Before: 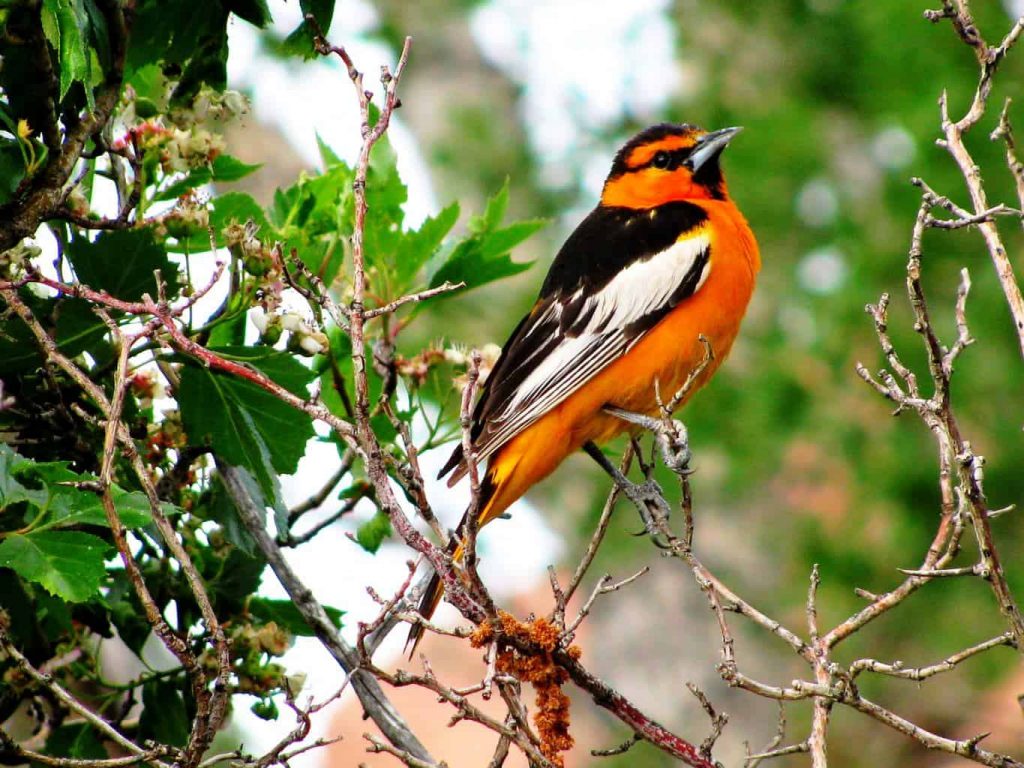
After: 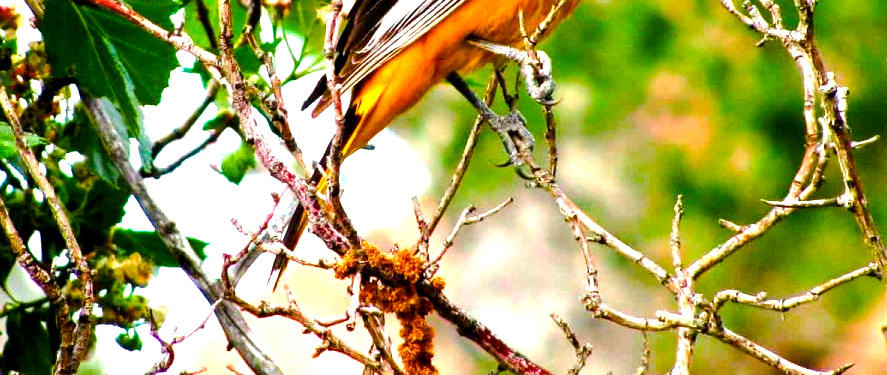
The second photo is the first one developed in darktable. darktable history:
crop and rotate: left 13.306%, top 48.129%, bottom 2.928%
contrast brightness saturation: saturation -0.05
exposure: black level correction 0, exposure 0.5 EV, compensate exposure bias true, compensate highlight preservation false
color balance rgb: global offset › luminance -0.37%, perceptual saturation grading › highlights -17.77%, perceptual saturation grading › mid-tones 33.1%, perceptual saturation grading › shadows 50.52%, perceptual brilliance grading › highlights 20%, perceptual brilliance grading › mid-tones 20%, perceptual brilliance grading › shadows -20%, global vibrance 50%
